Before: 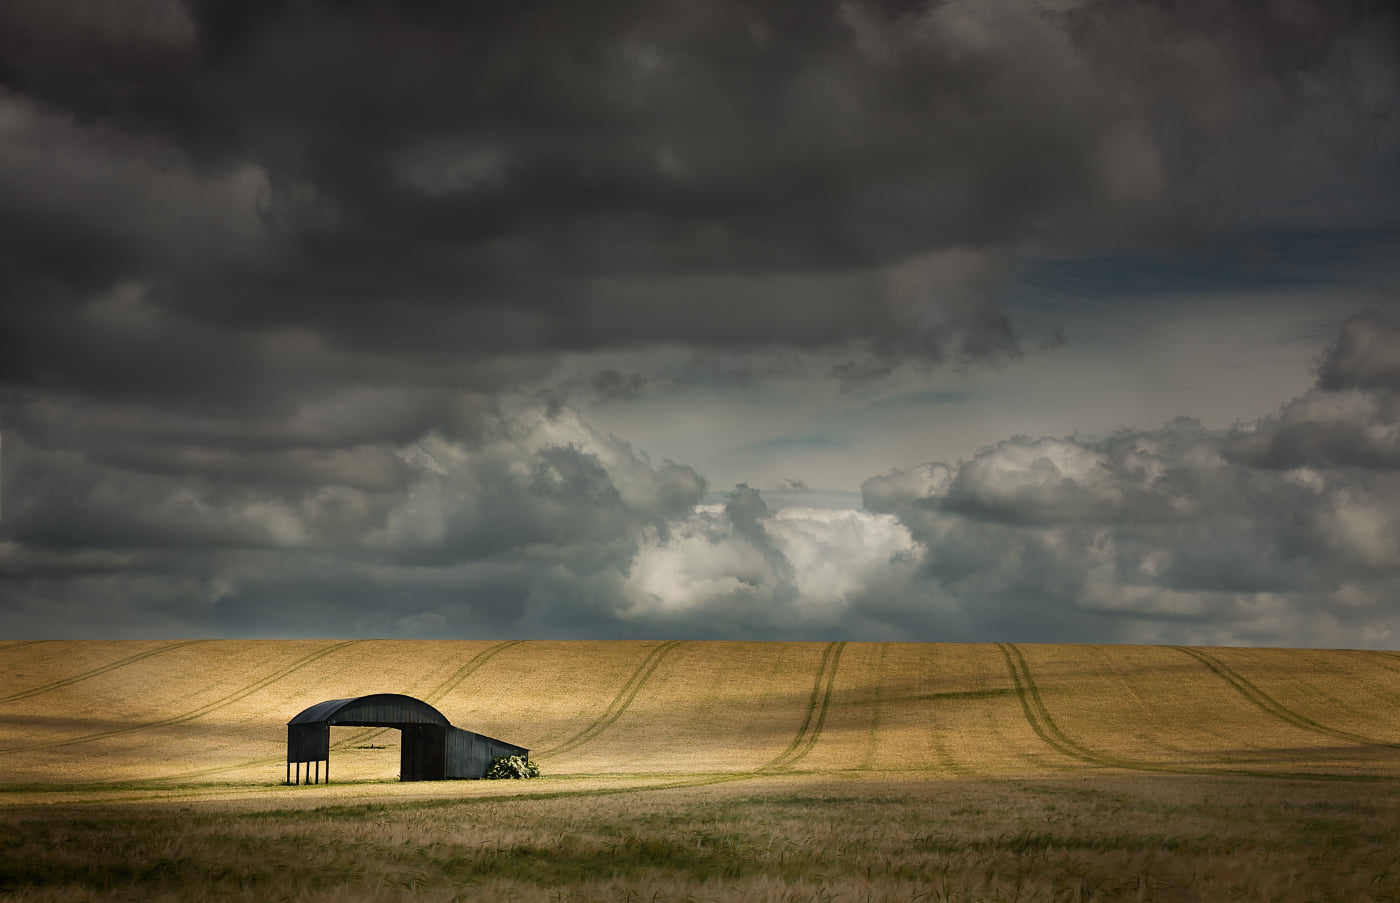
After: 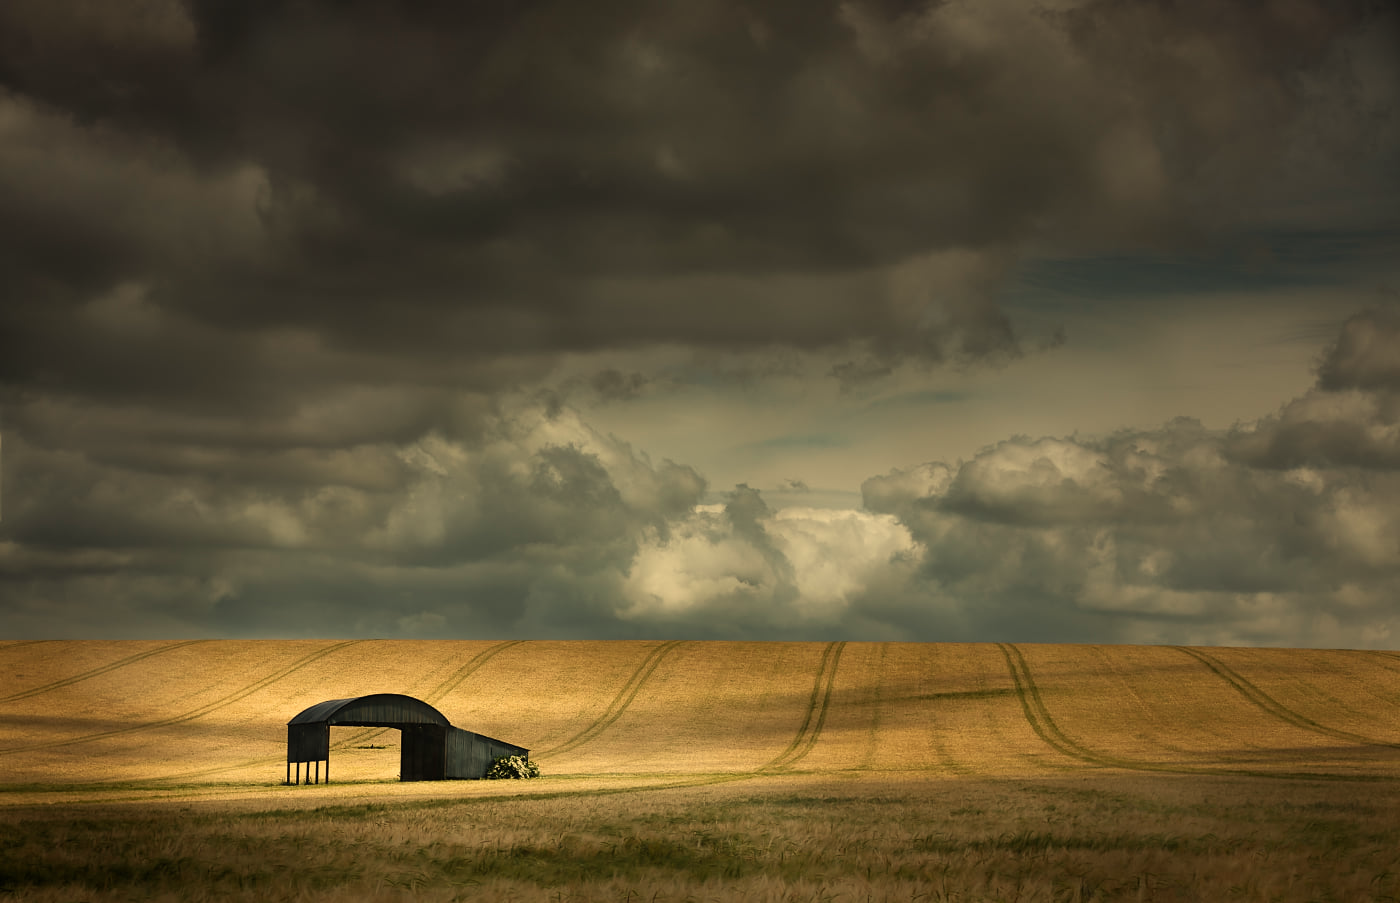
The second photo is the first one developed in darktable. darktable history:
white balance: red 1.08, blue 0.791
